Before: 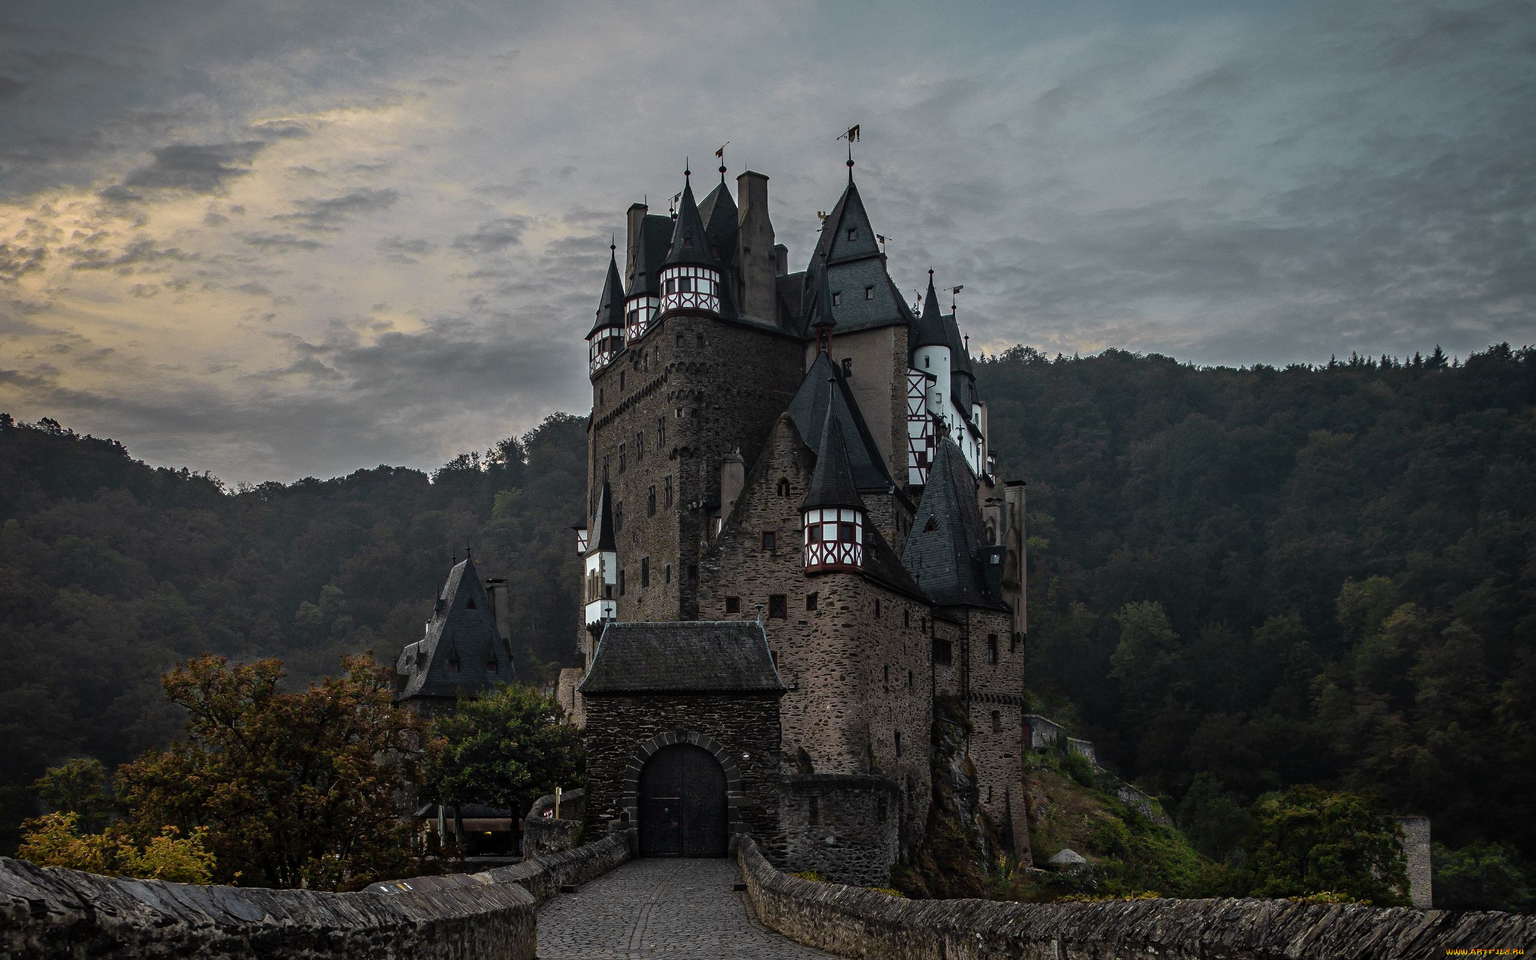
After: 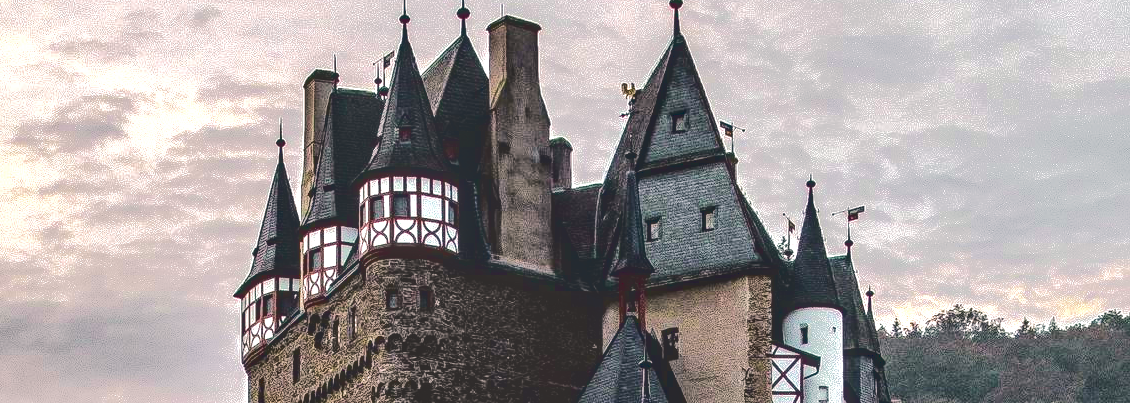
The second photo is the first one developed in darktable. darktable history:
tone curve: curves: ch0 [(0, 0) (0.003, 0.185) (0.011, 0.185) (0.025, 0.187) (0.044, 0.185) (0.069, 0.185) (0.1, 0.18) (0.136, 0.18) (0.177, 0.179) (0.224, 0.202) (0.277, 0.252) (0.335, 0.343) (0.399, 0.452) (0.468, 0.553) (0.543, 0.643) (0.623, 0.717) (0.709, 0.778) (0.801, 0.82) (0.898, 0.856) (1, 1)]
color correction: highlights a* 5.86, highlights b* 4.75
color balance rgb: perceptual saturation grading › global saturation 0.061%, global vibrance 11.163%
local contrast: detail 130%
crop: left 28.98%, top 16.815%, right 26.871%, bottom 57.969%
exposure: black level correction 0, exposure 1.407 EV, compensate exposure bias true, compensate highlight preservation false
shadows and highlights: shadows 37.26, highlights -26.66, soften with gaussian
velvia: strength 30.35%
